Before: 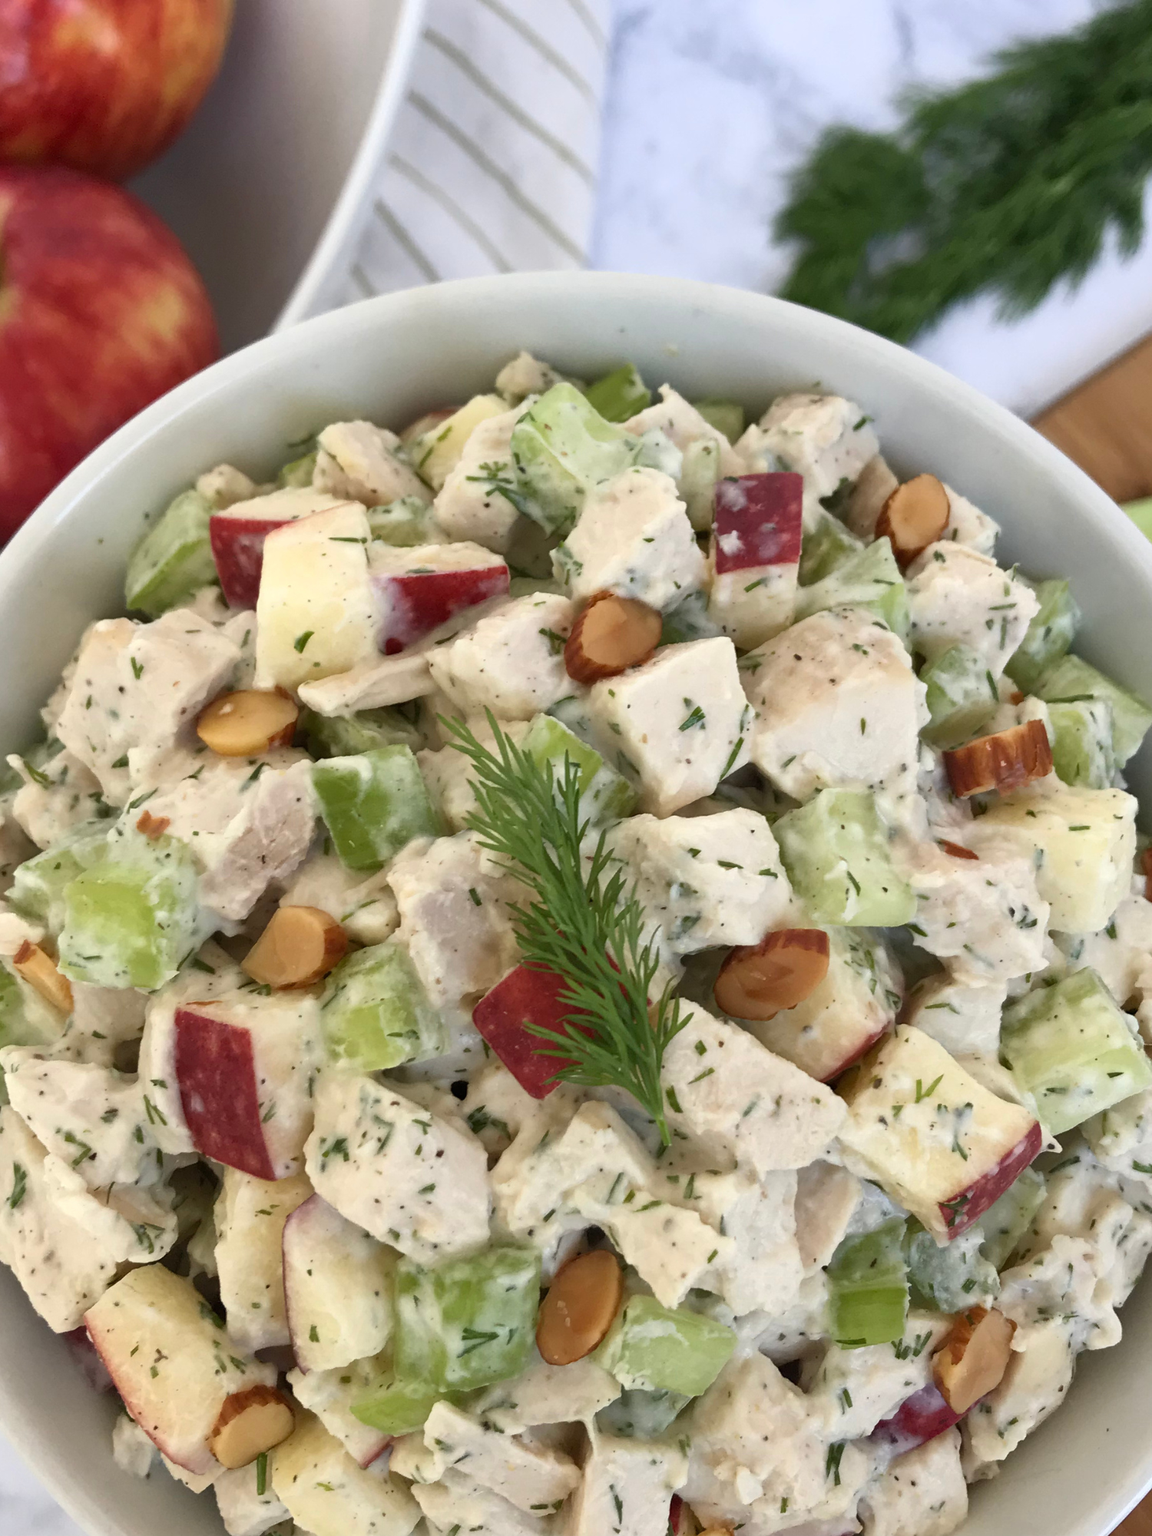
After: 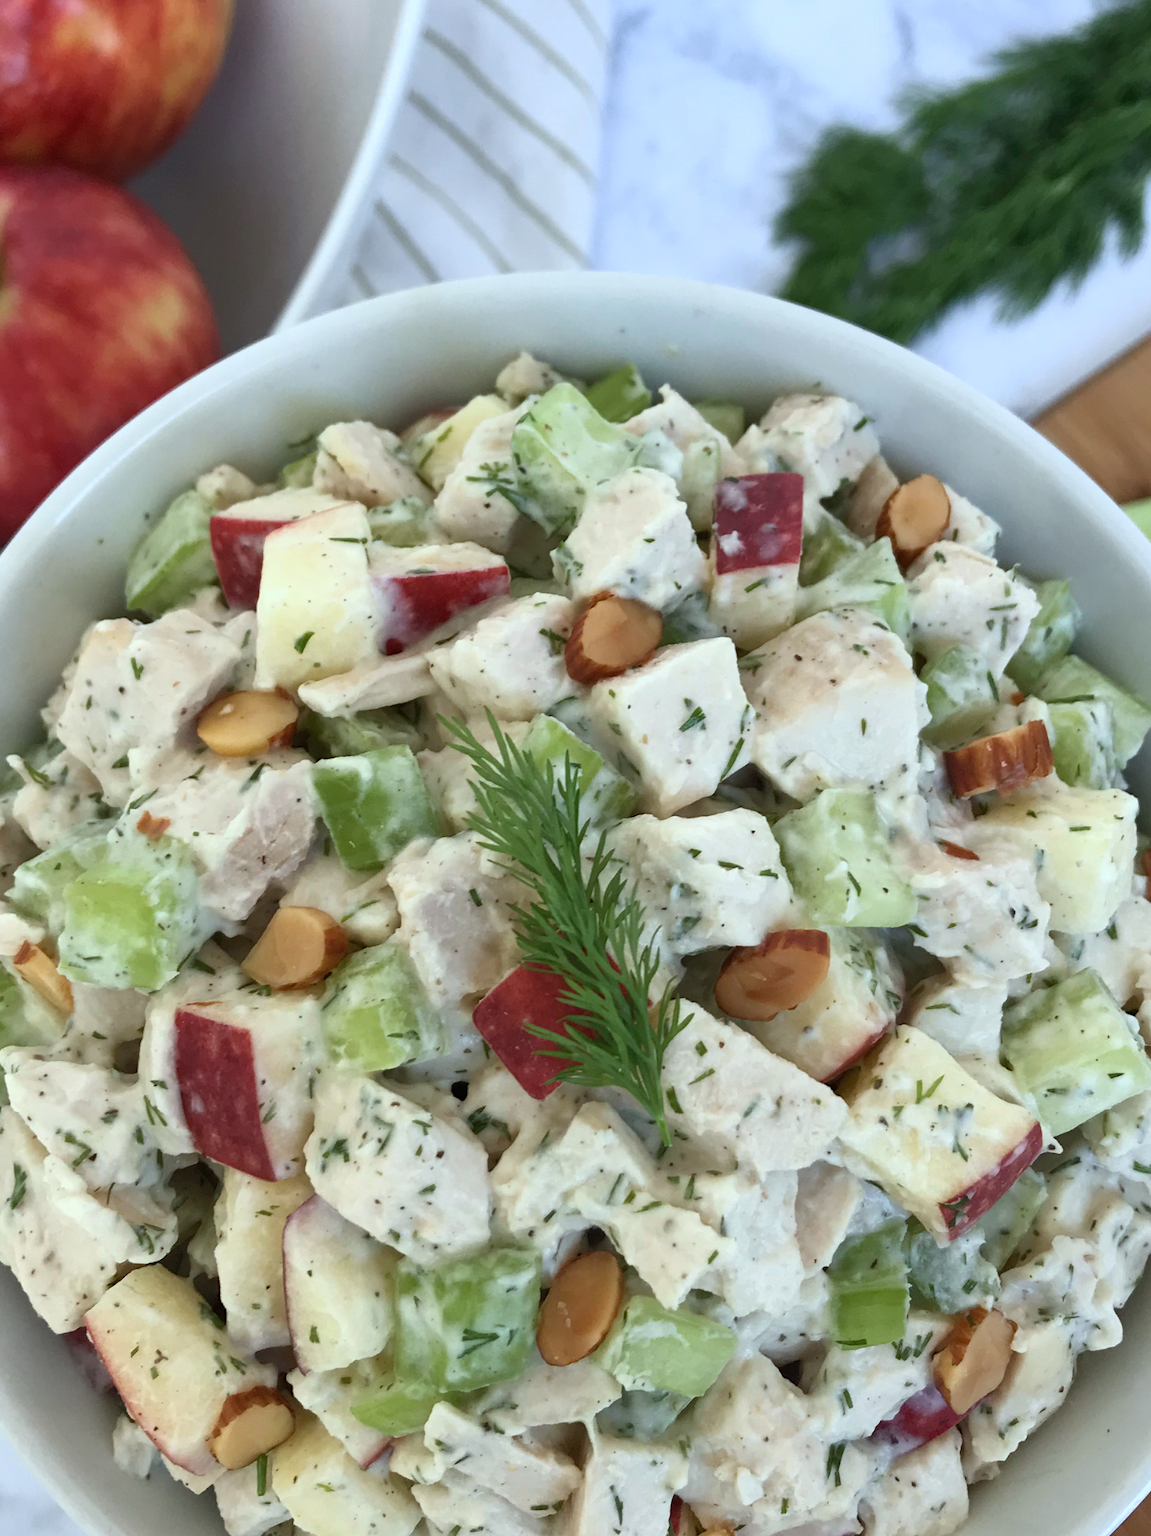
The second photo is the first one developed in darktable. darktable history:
color calibration: illuminant Planckian (black body), x 0.368, y 0.361, temperature 4275.92 K
